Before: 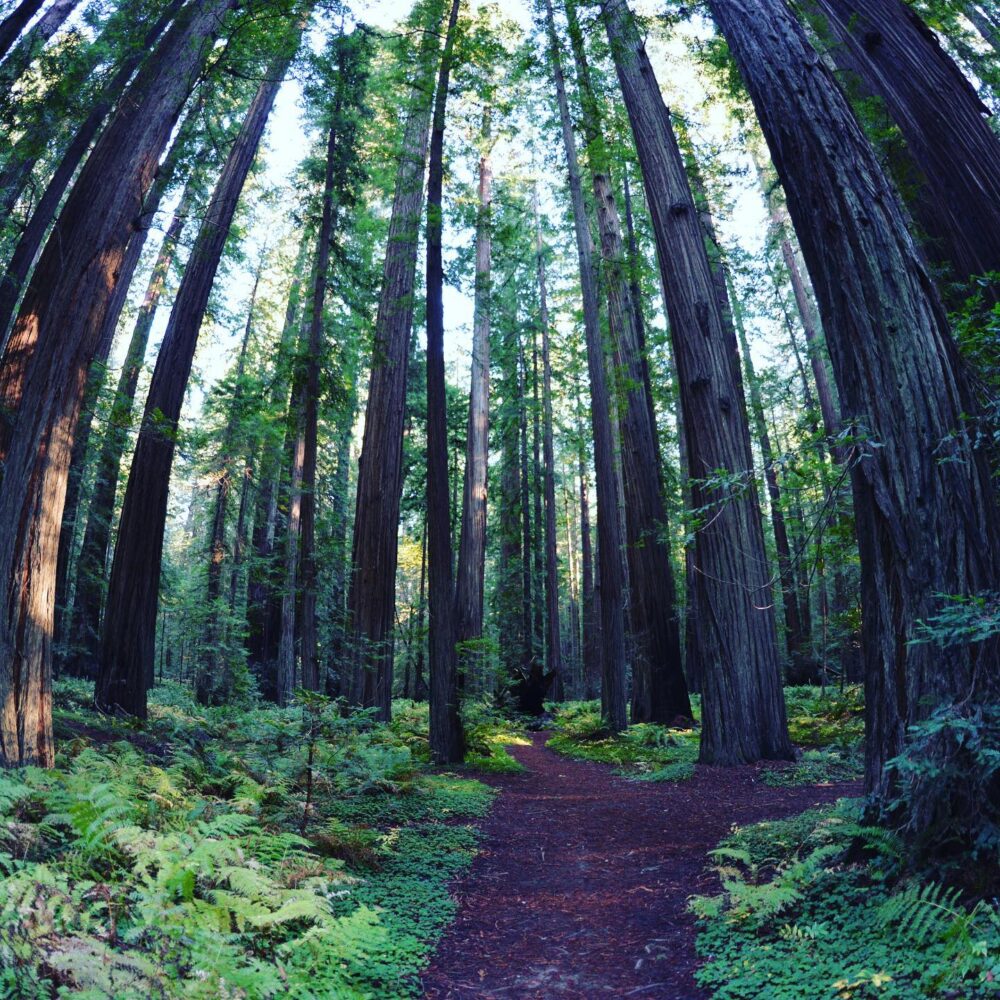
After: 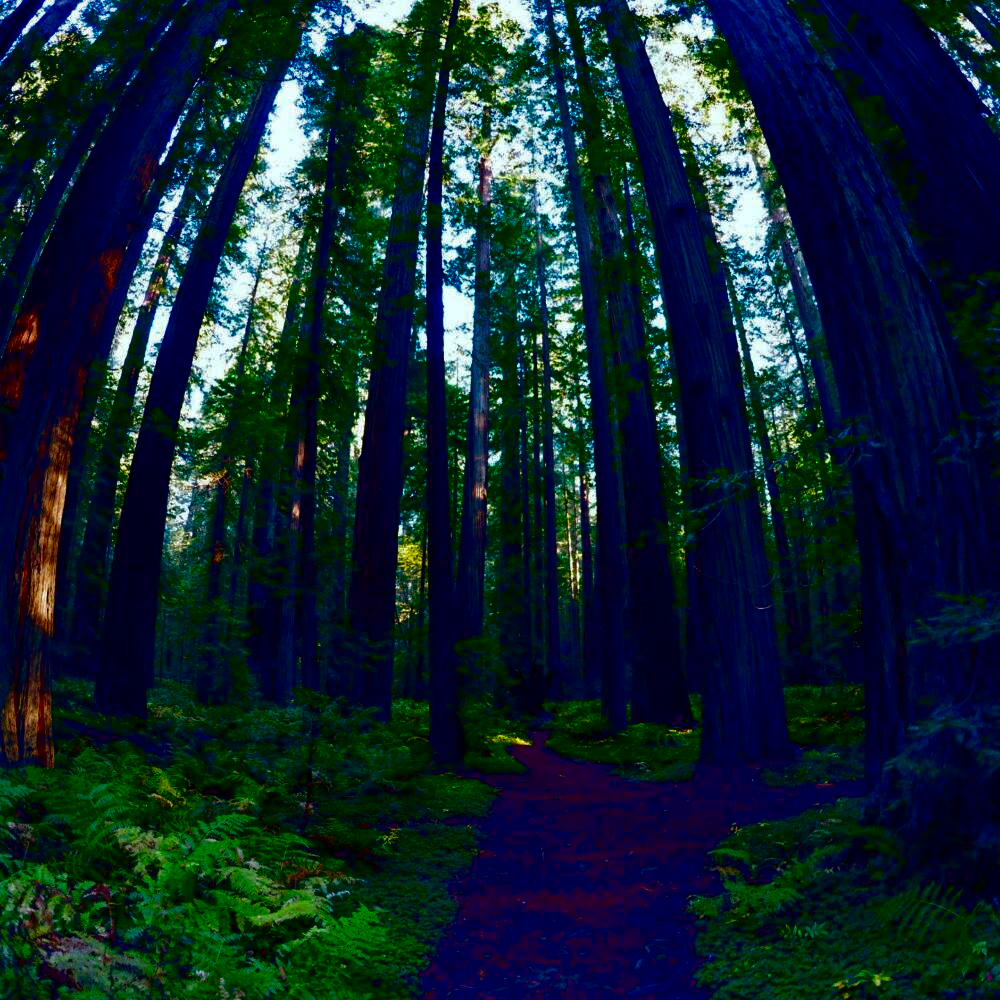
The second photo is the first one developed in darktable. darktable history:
tone equalizer: edges refinement/feathering 500, mask exposure compensation -1.57 EV, preserve details no
contrast brightness saturation: brightness -0.986, saturation 0.998
